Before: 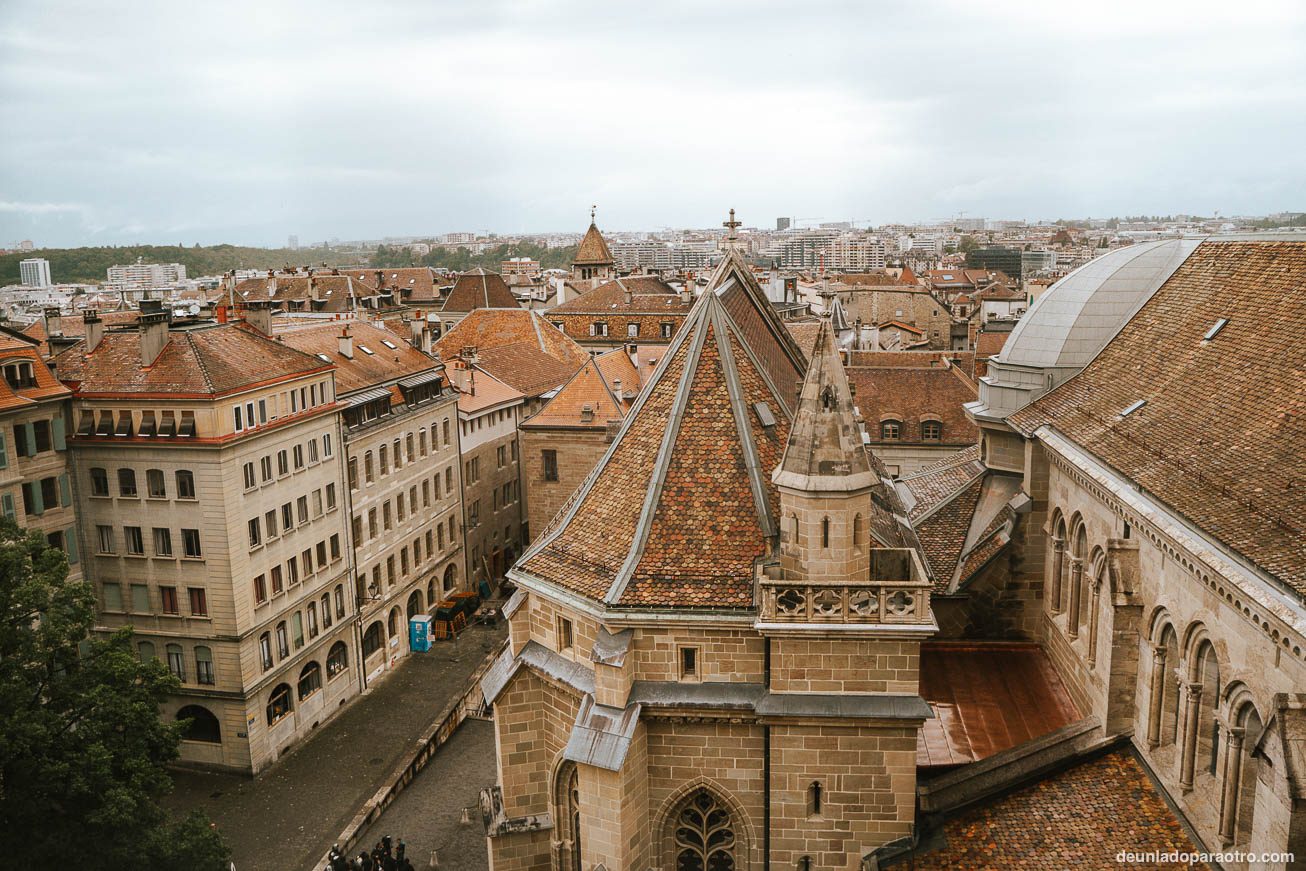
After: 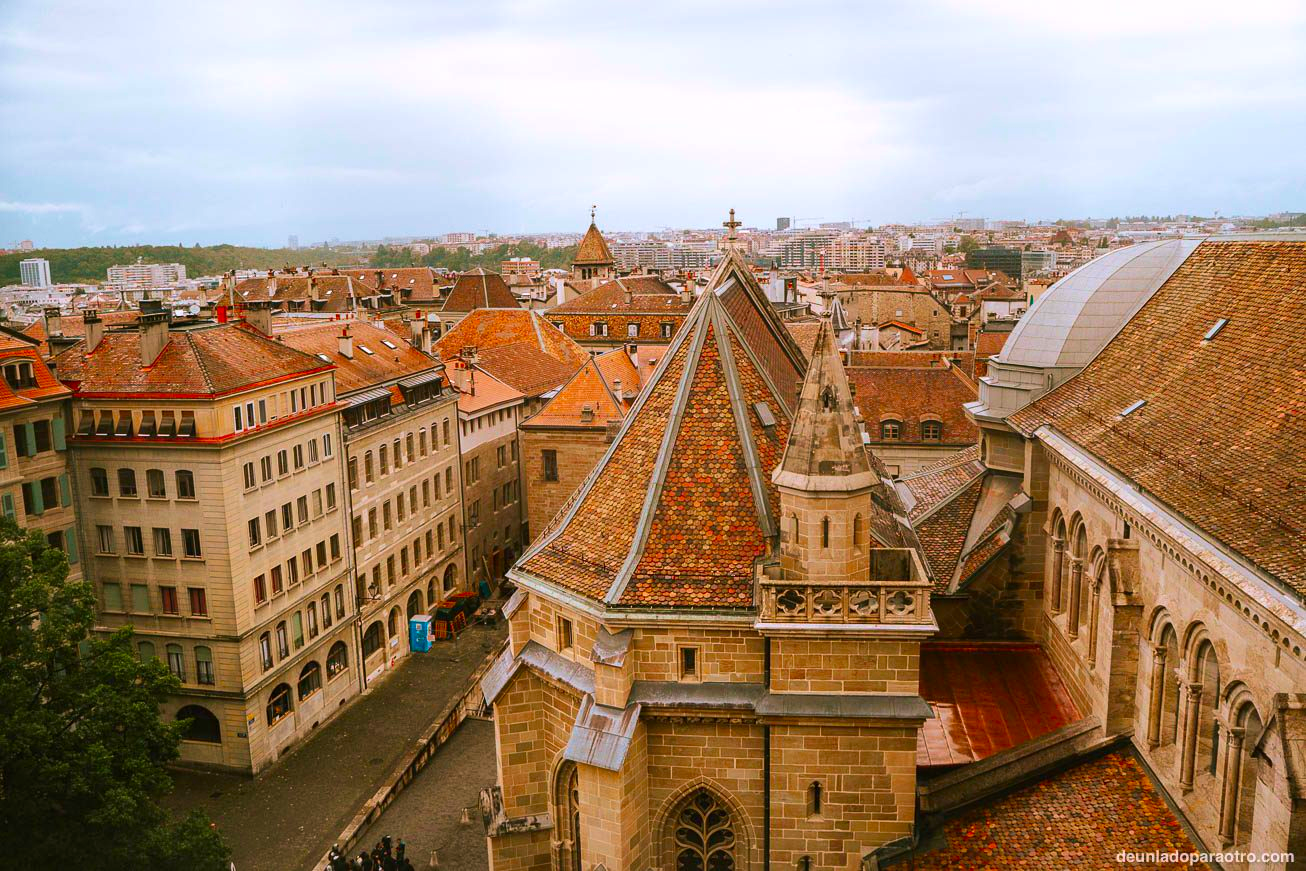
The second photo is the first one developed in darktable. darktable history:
color correction: saturation 1.8
velvia: on, module defaults
color calibration: illuminant custom, x 0.348, y 0.366, temperature 4940.58 K
